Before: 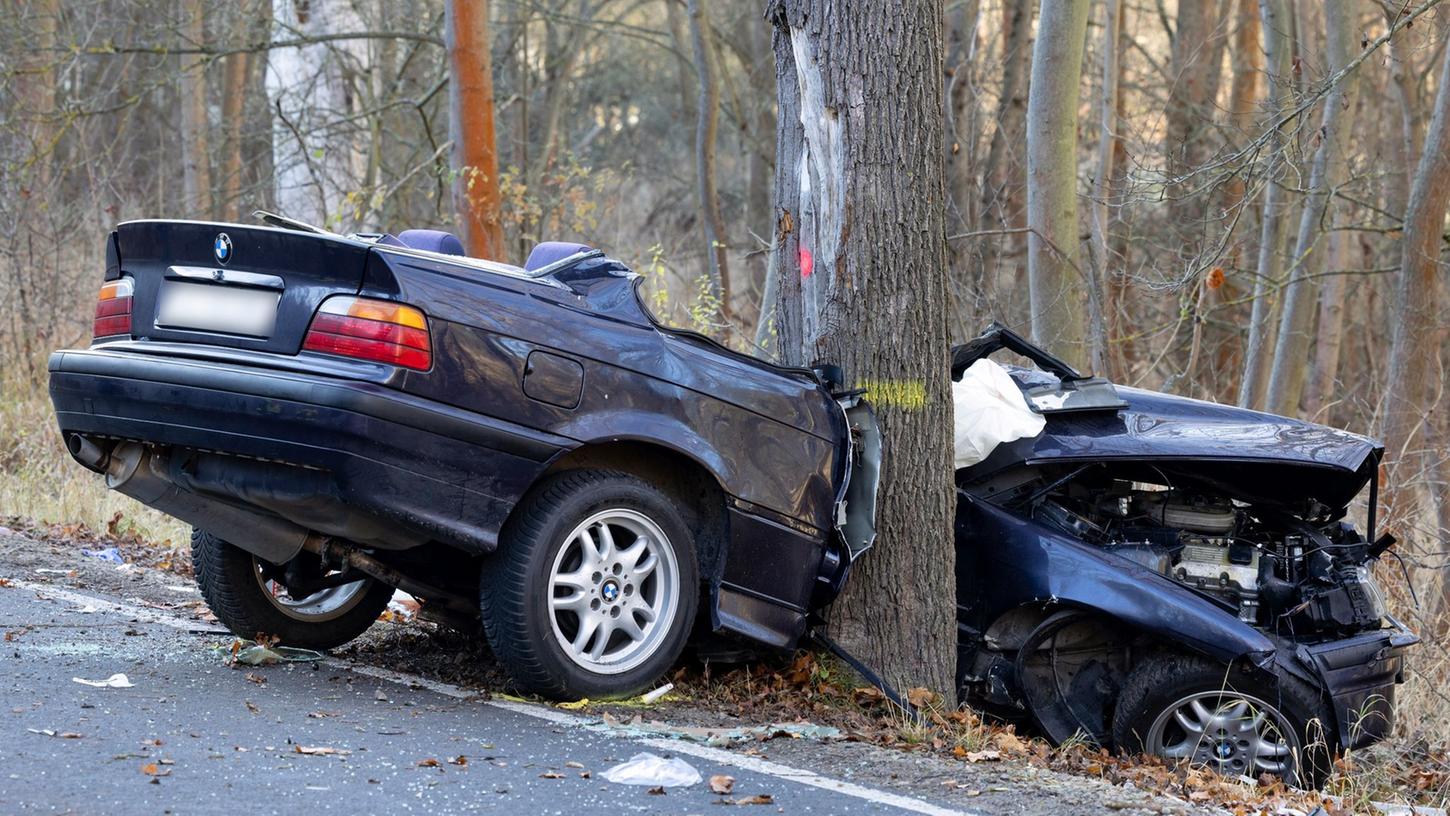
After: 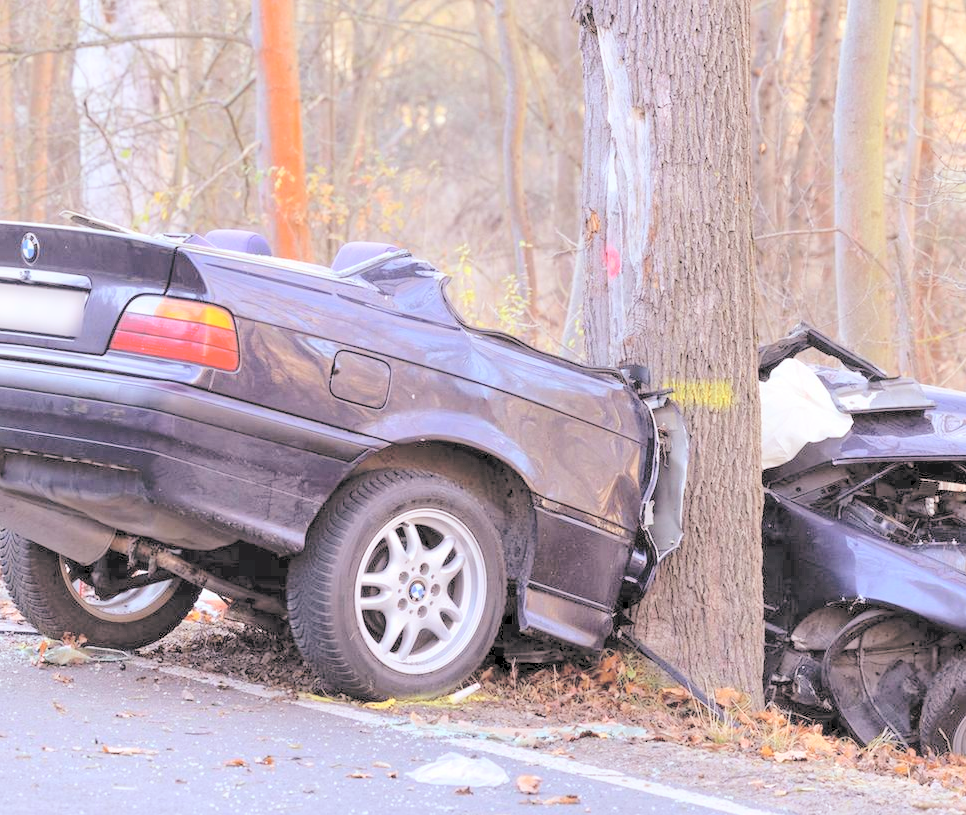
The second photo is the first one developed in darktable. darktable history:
contrast brightness saturation: brightness 1
rgb levels: mode RGB, independent channels, levels [[0, 0.474, 1], [0, 0.5, 1], [0, 0.5, 1]]
crop and rotate: left 13.342%, right 19.991%
